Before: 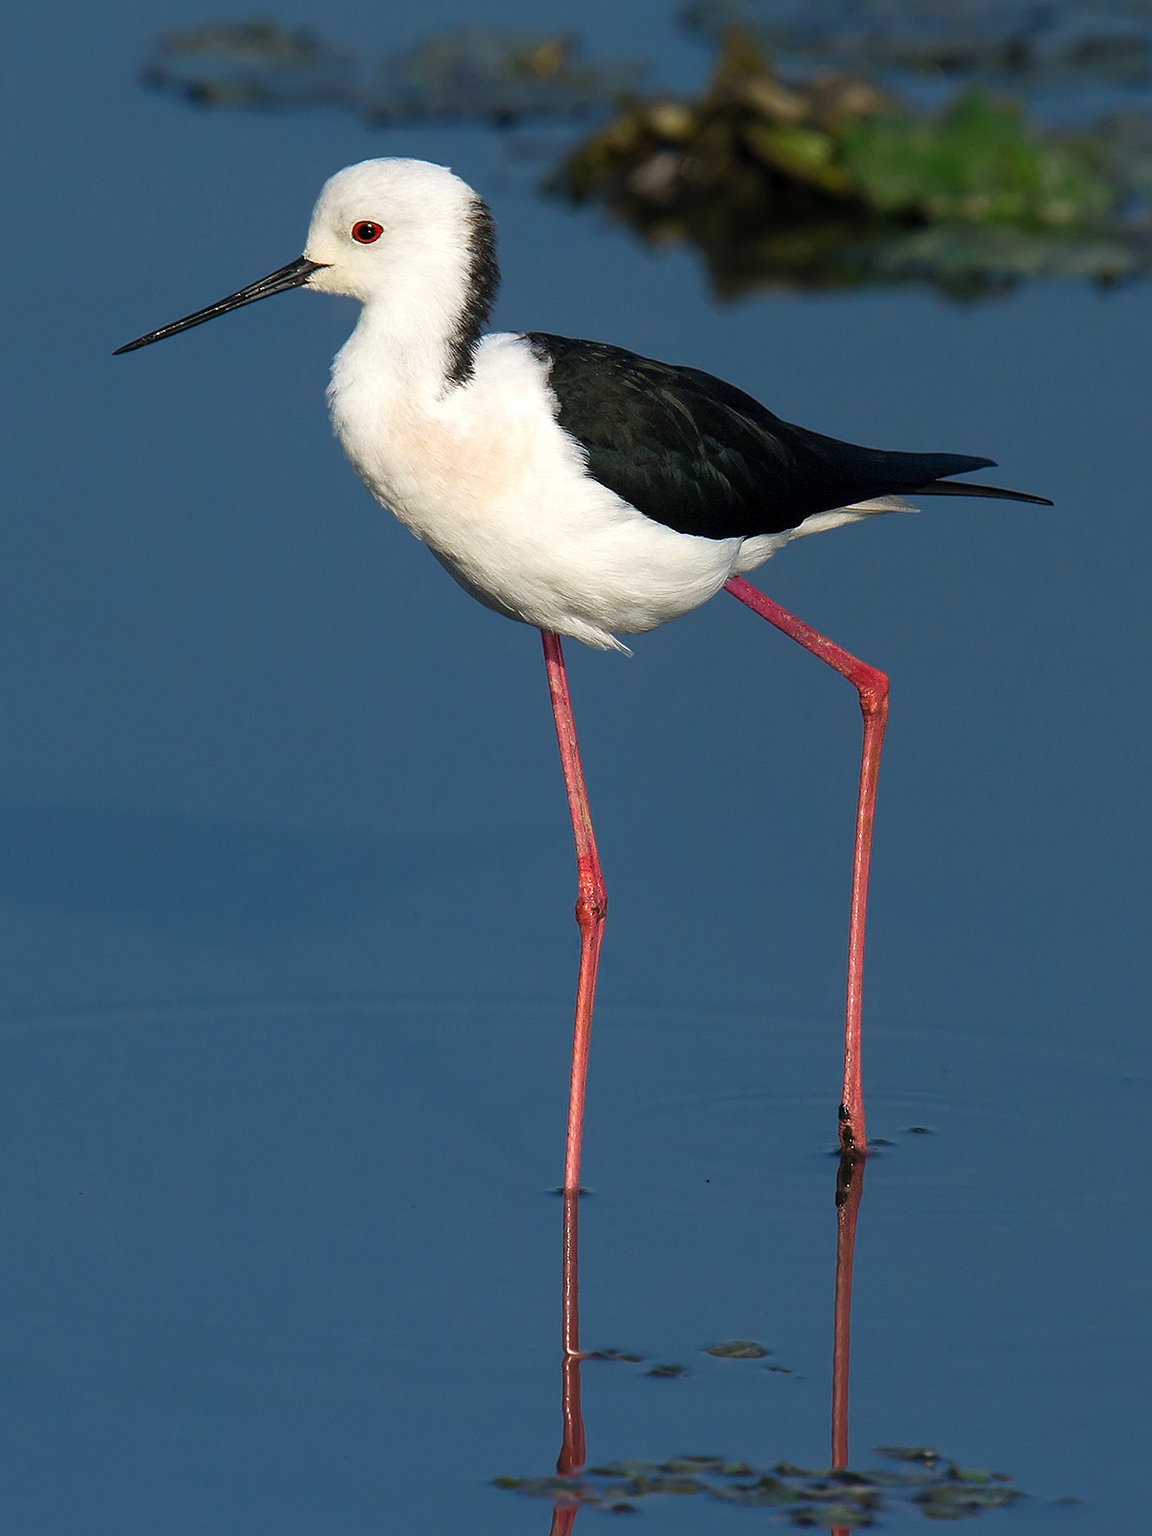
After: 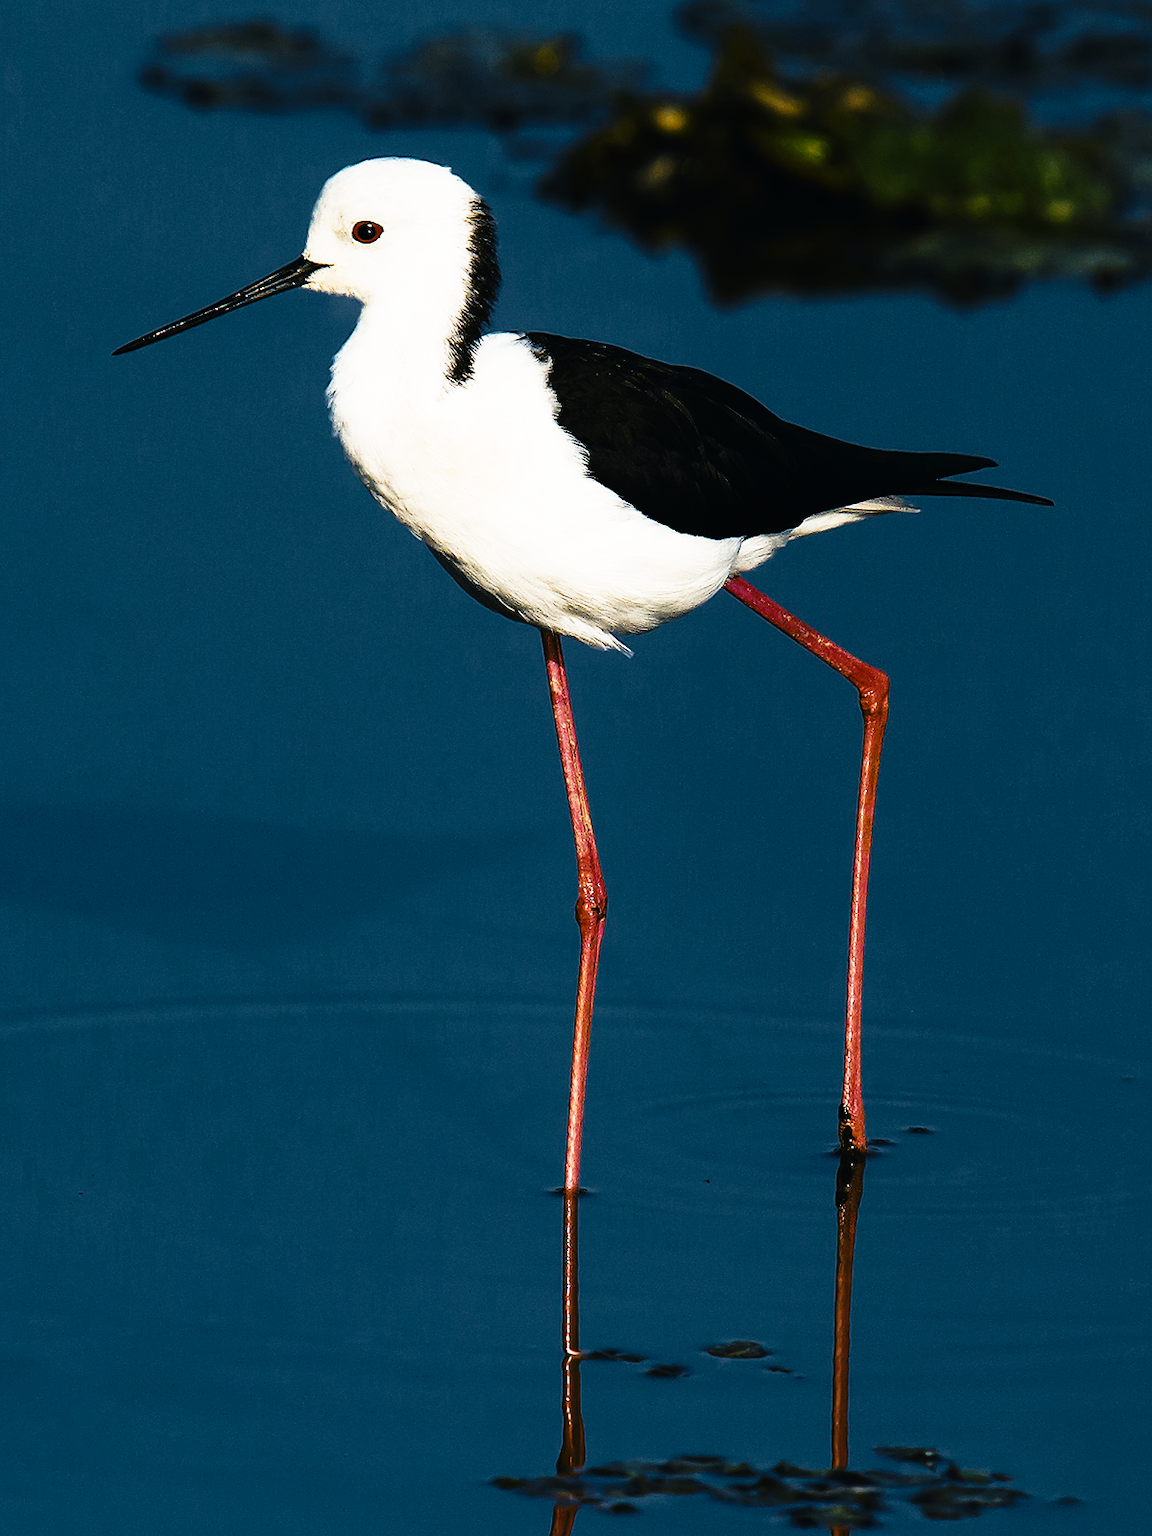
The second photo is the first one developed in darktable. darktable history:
tone curve: curves: ch0 [(0, 0) (0.003, 0.01) (0.011, 0.01) (0.025, 0.011) (0.044, 0.014) (0.069, 0.018) (0.1, 0.022) (0.136, 0.026) (0.177, 0.035) (0.224, 0.051) (0.277, 0.085) (0.335, 0.158) (0.399, 0.299) (0.468, 0.457) (0.543, 0.634) (0.623, 0.801) (0.709, 0.904) (0.801, 0.963) (0.898, 0.986) (1, 1)], preserve colors none
color look up table: target L [65.74, 68.83, 87.56, 67.1, 56.13, 45.41, 63.83, 59.45, 45.93, 33.17, 42.31, 37.54, 32.42, 27.71, 4.905, 200.02, 78.81, 64.73, 68.61, 65.81, 54.52, 43.31, 56.14, 39.62, 46.28, 43.32, 35.89, 33.64, 16.89, 84.58, 68.48, 66.24, 45.65, 54.32, 48.87, 55.92, 40.05, 36.67, 33.69, 34.19, 31.59, 24.04, 32.56, 9.141, 51.37, 73.6, 73.19, 43.76, 40.87], target a [2.597, 1.24, -0.98, -22.66, -19.75, -18.68, -13.69, 0.841, -12.77, -13.61, -1.062, -6.509, -11.62, -5.966, -5.518, 0, 0.245, 6.022, 13.94, 9.668, 15.23, 30.96, 4.606, 22.37, 25.9, 13.11, 15.22, 12.62, -3.444, 6.641, 14.86, -0.148, 35.84, -8.542, 29.82, -3.578, 28.02, 22.99, 18.34, -0.939, -3.291, 34.76, -2.253, -3.202, -11.6, -15.34, -15.84, -6.645, -7.388], target b [39.07, 42.85, 22.71, -12.28, -1.667, 15.22, 14.77, 32.56, -3.381, 6.244, 5.812, 22.49, -0.66, 37.34, -1.546, 0, 26.39, 38.82, 3.501, 13.24, 29.57, -3.782, 25.45, 25.1, 5.156, 23.29, 31.41, 38.41, 6.126, -0.94, -16.23, 2.628, -22.34, -21.31, -14.78, -16.44, -15.25, -2.416, -16.84, -12.96, -9.997, -29.43, -10.71, -16.18, -9.95, -16.22, -8.983, -10.8, -7.521], num patches 49
